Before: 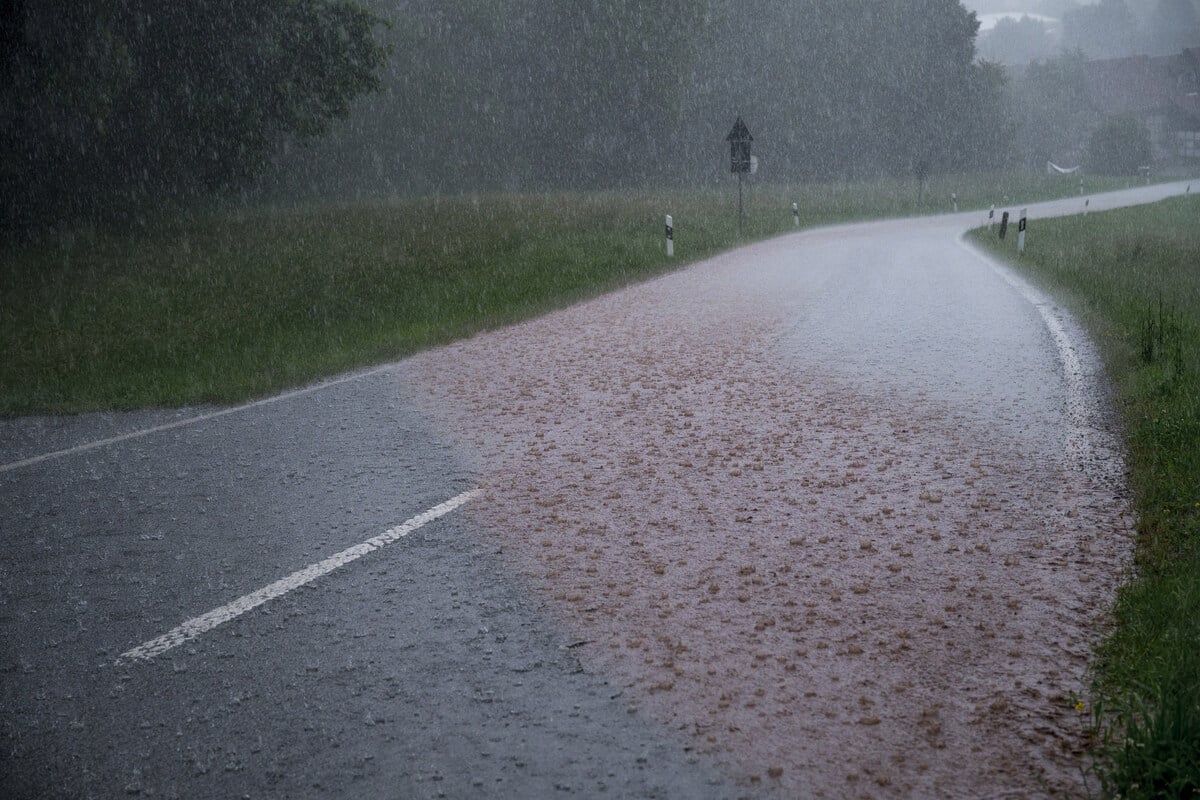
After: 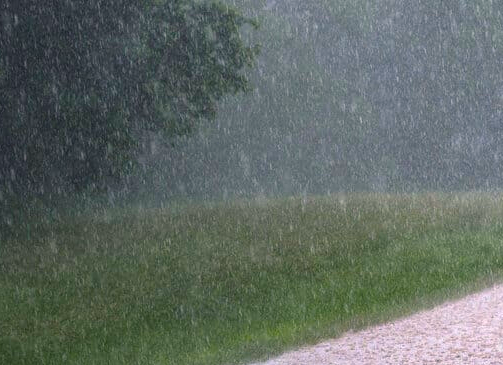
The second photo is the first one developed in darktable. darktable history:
color balance rgb: highlights gain › chroma 1.029%, highlights gain › hue 53.62°, perceptual saturation grading › global saturation 29.51%
exposure: black level correction 0, exposure 1.199 EV, compensate highlight preservation false
crop and rotate: left 11.134%, top 0.049%, right 46.912%, bottom 54.236%
